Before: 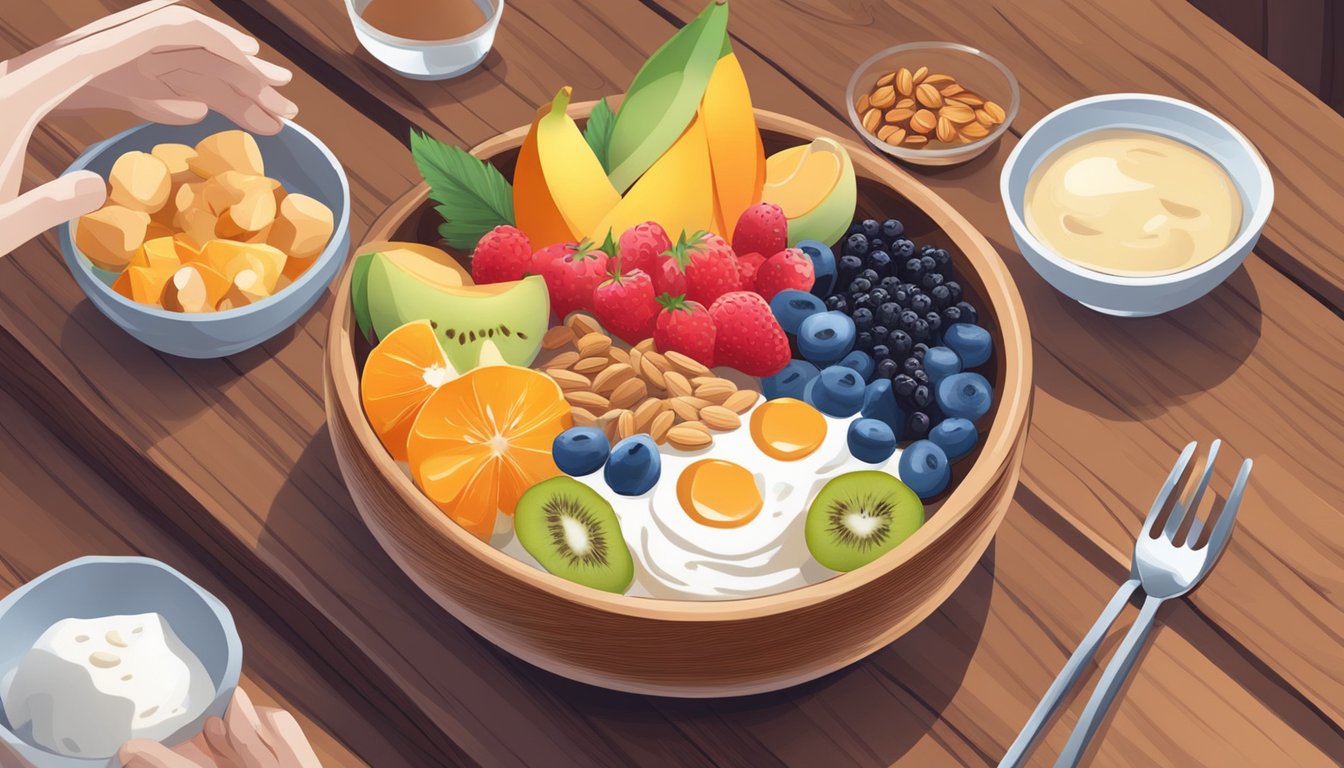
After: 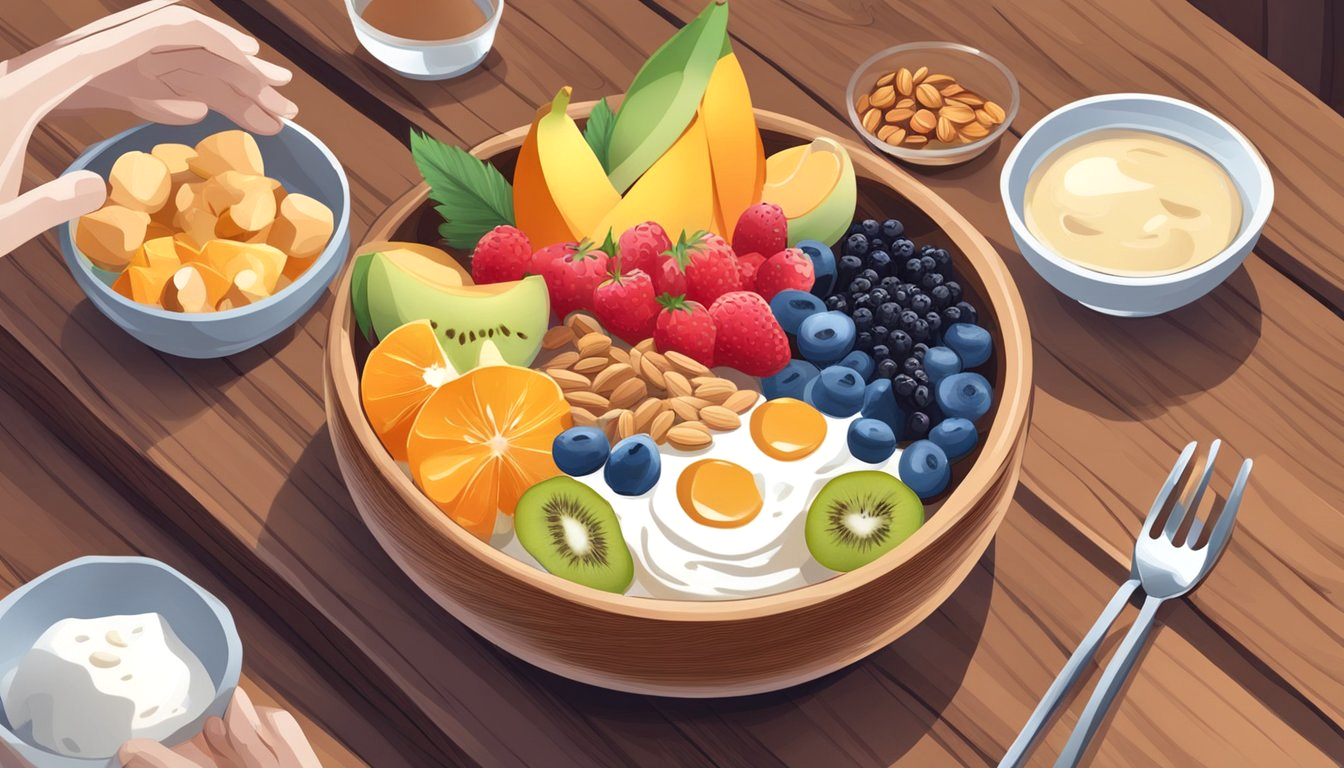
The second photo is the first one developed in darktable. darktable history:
local contrast: mode bilateral grid, contrast 20, coarseness 51, detail 132%, midtone range 0.2
